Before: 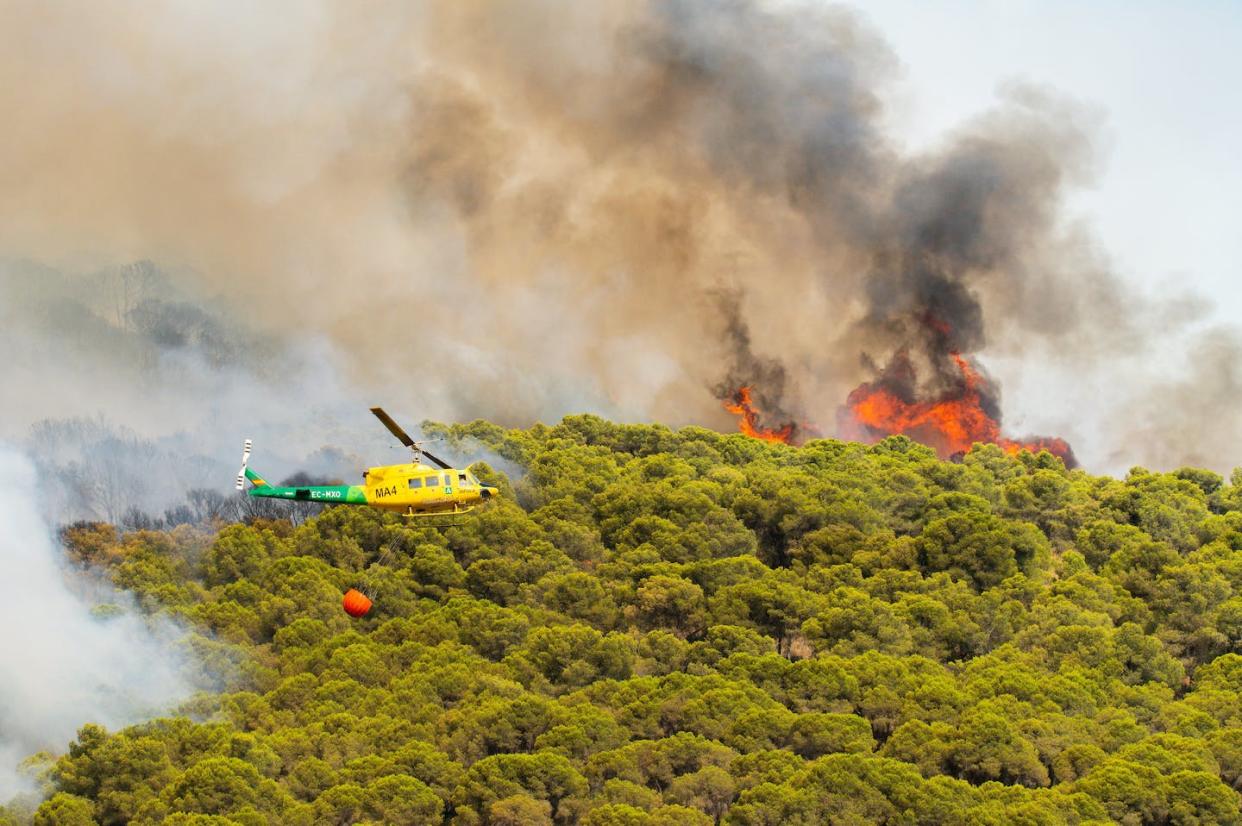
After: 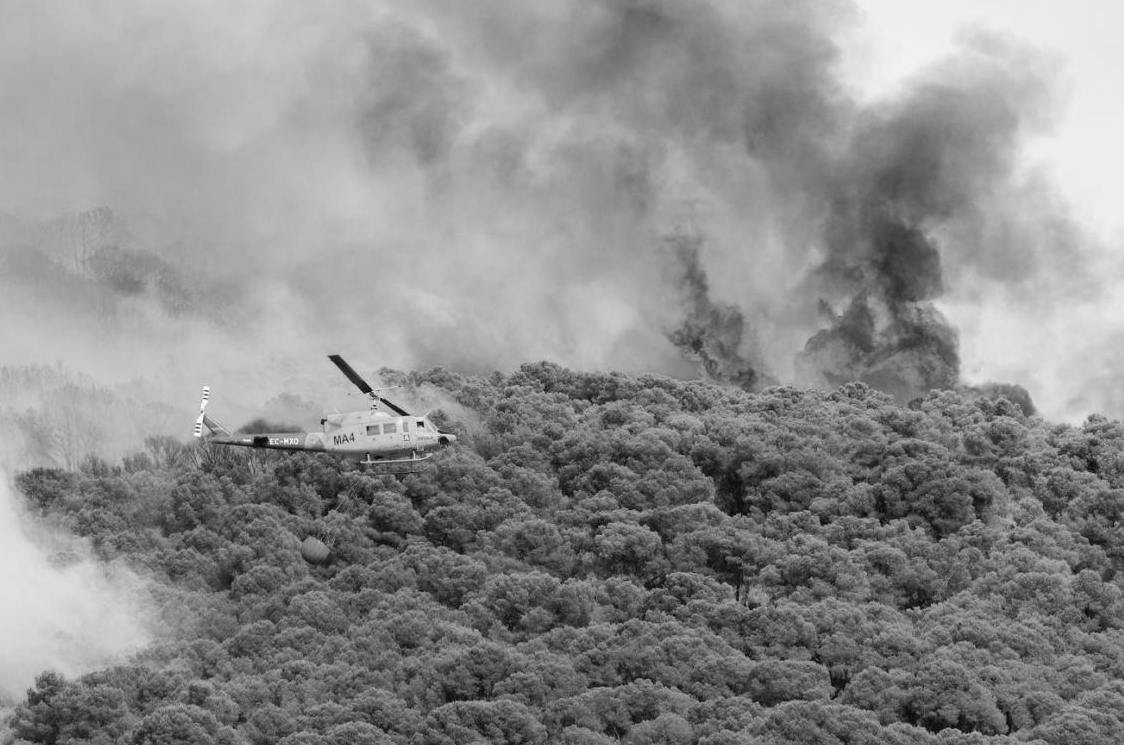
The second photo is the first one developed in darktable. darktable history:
crop: left 3.393%, top 6.419%, right 6.107%, bottom 3.276%
color calibration: output gray [0.31, 0.36, 0.33, 0], x 0.37, y 0.382, temperature 4320.53 K
